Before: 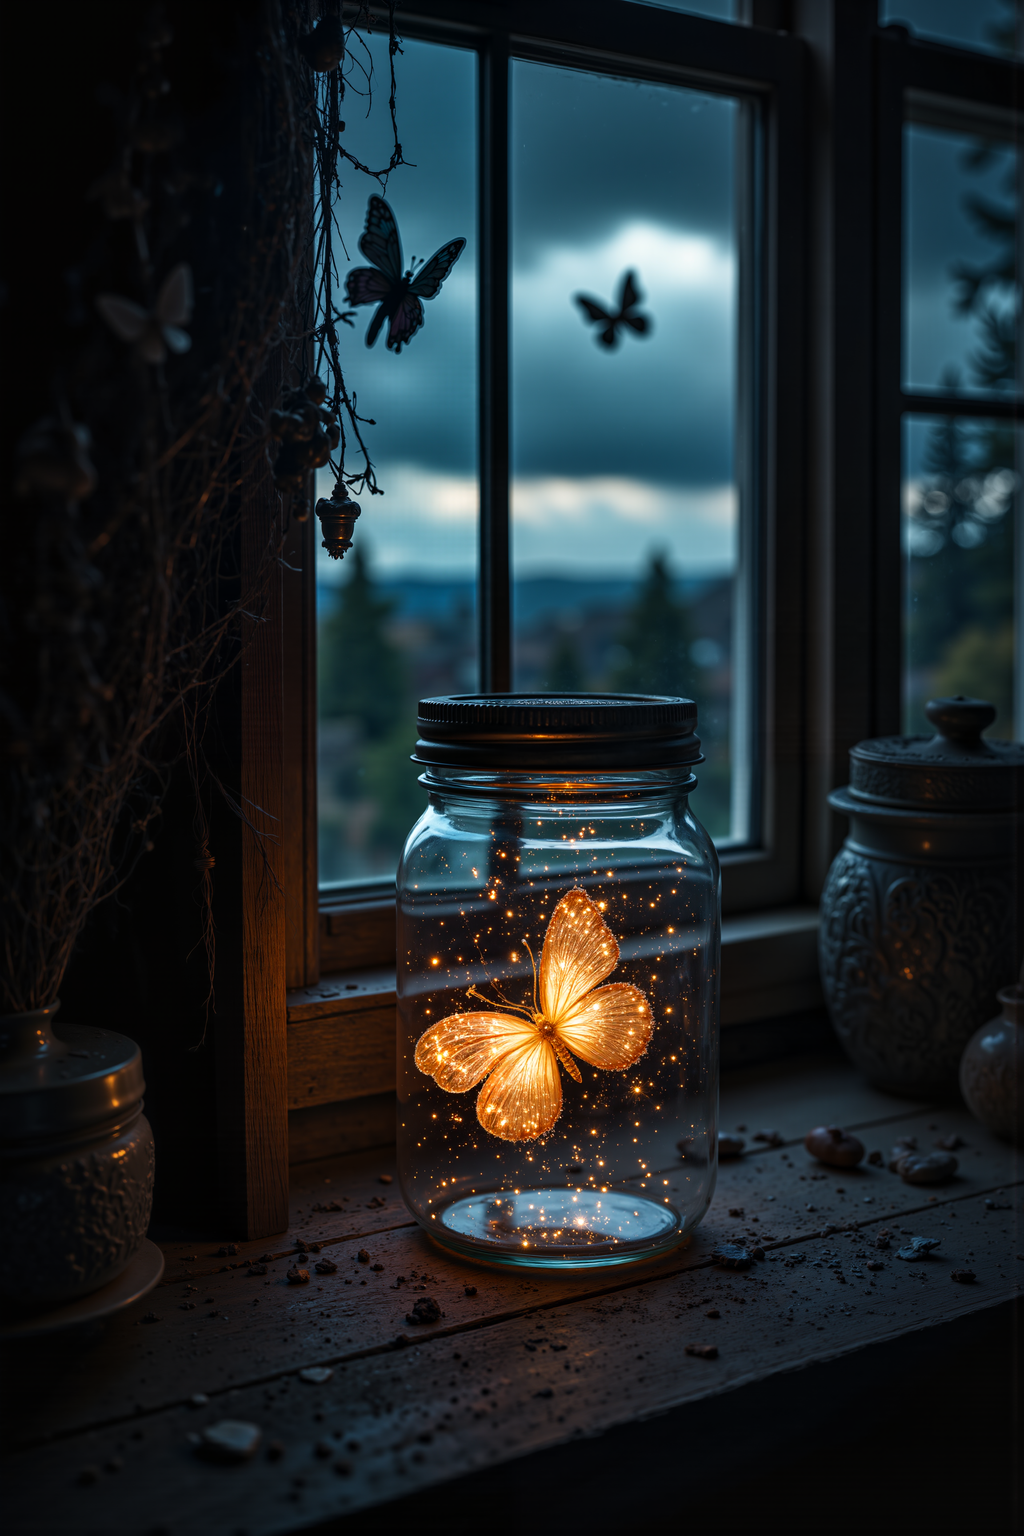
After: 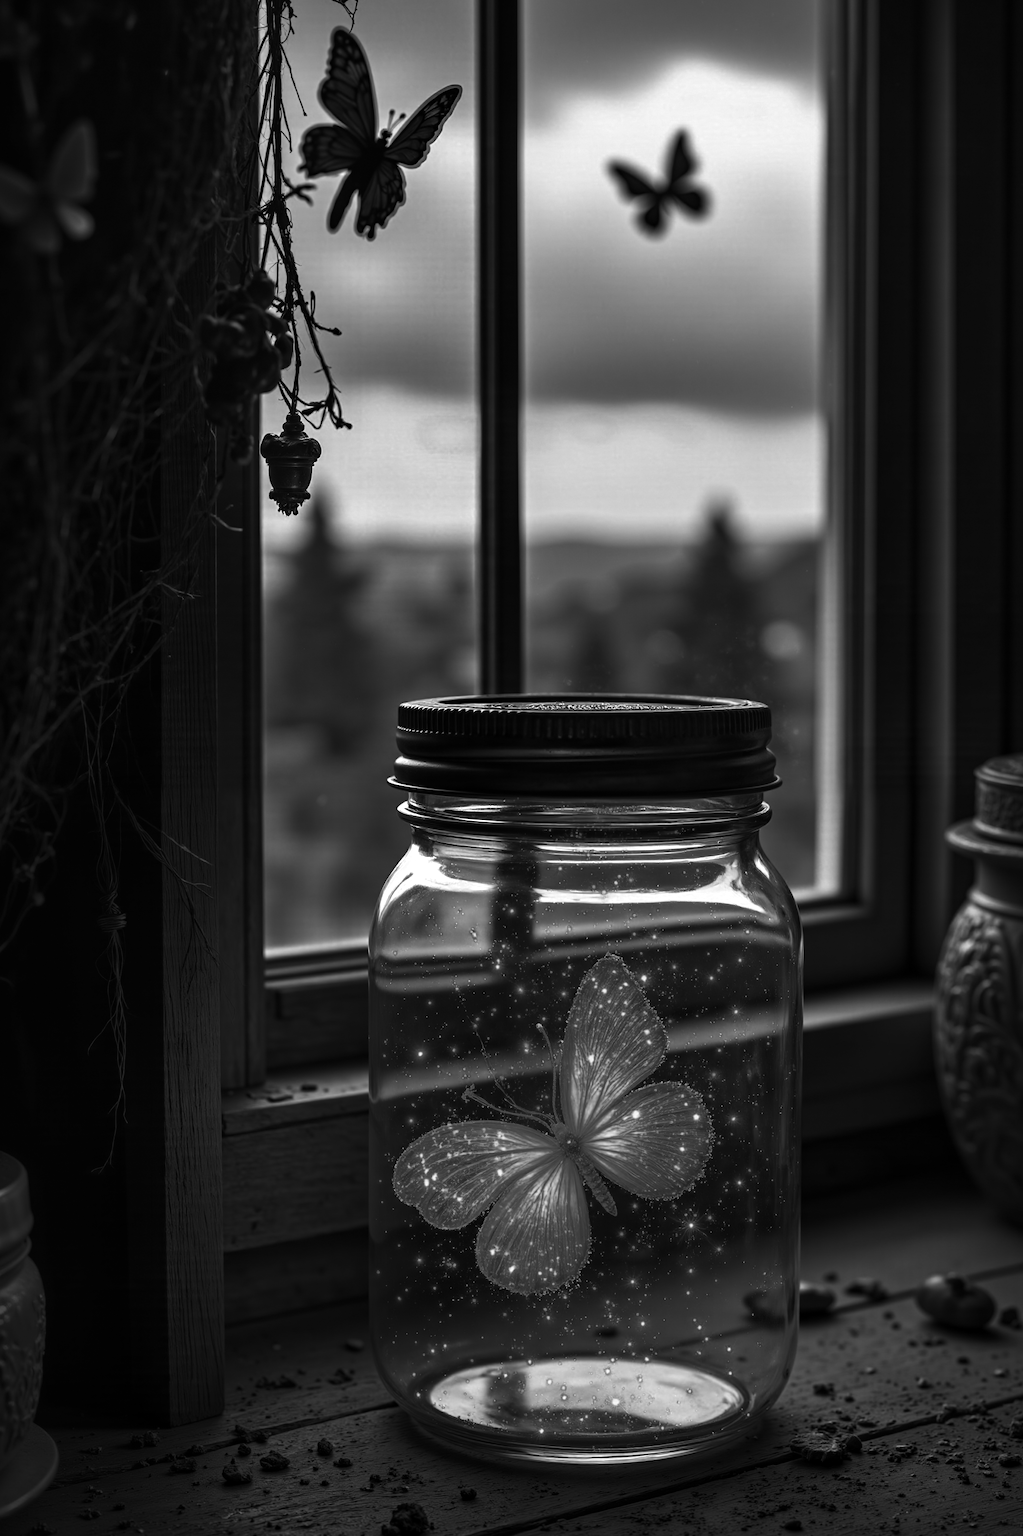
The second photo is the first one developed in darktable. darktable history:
grain: coarseness 0.81 ISO, strength 1.34%, mid-tones bias 0%
velvia: on, module defaults
white balance: red 1.009, blue 0.985
color zones: curves: ch0 [(0.287, 0.048) (0.493, 0.484) (0.737, 0.816)]; ch1 [(0, 0) (0.143, 0) (0.286, 0) (0.429, 0) (0.571, 0) (0.714, 0) (0.857, 0)]
crop and rotate: left 11.831%, top 11.346%, right 13.429%, bottom 13.899%
